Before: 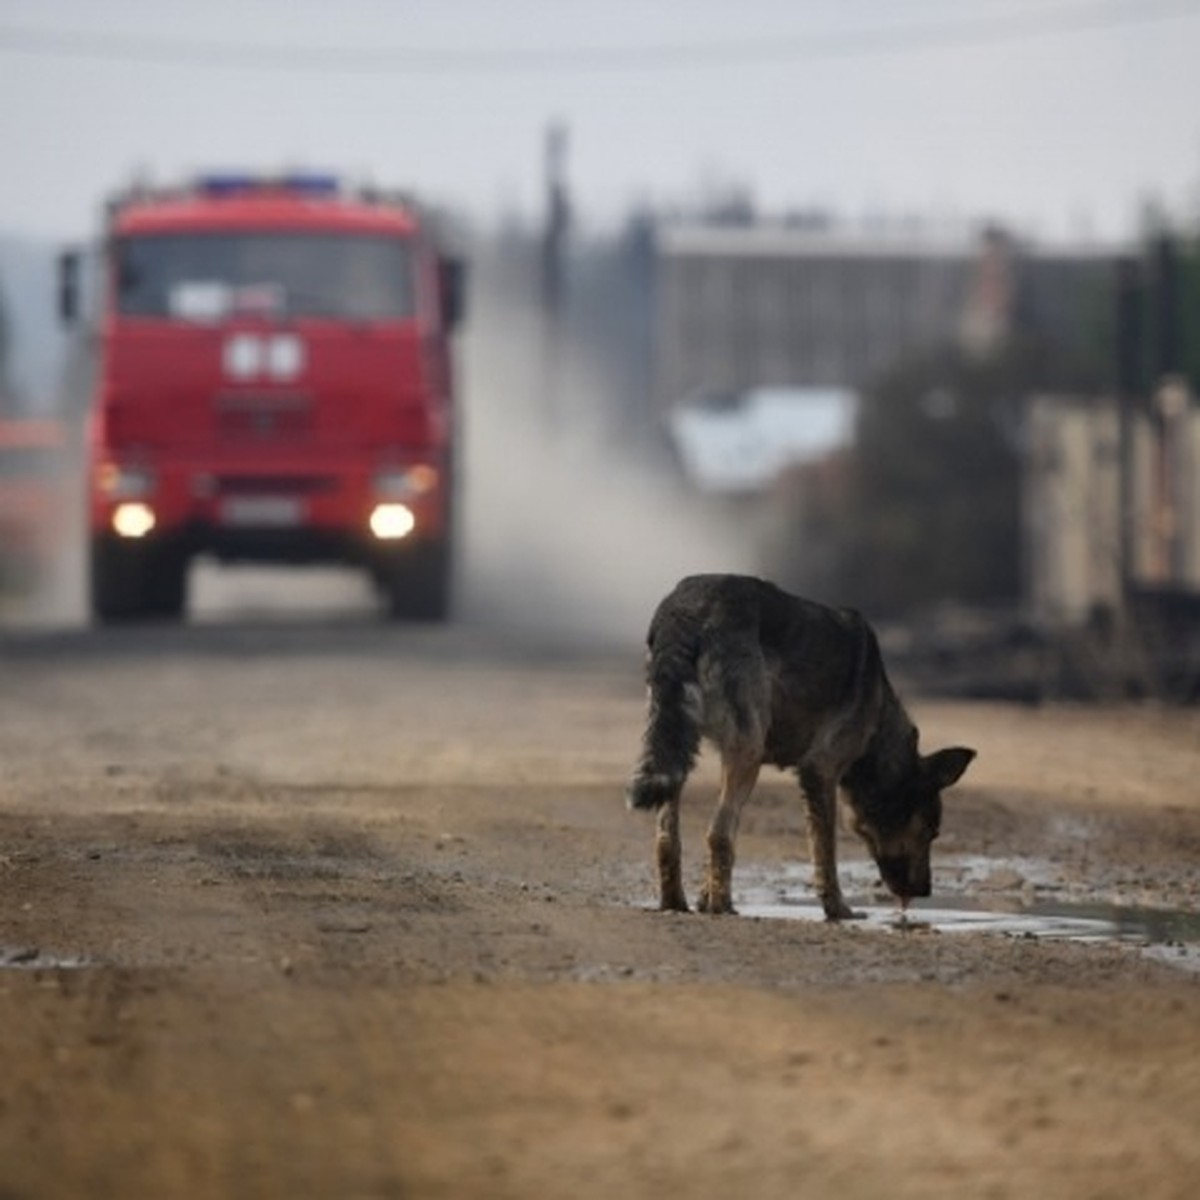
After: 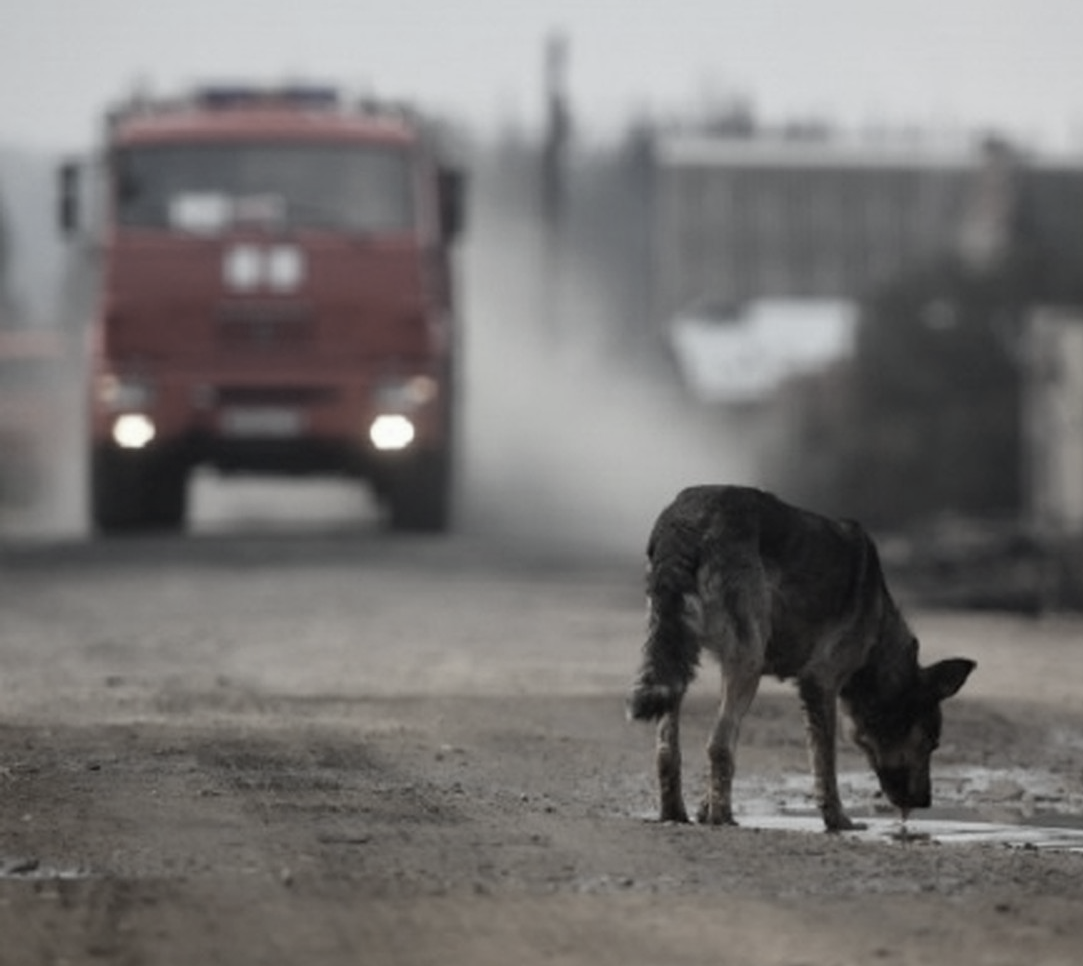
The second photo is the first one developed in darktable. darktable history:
color correction: saturation 0.3
crop: top 7.49%, right 9.717%, bottom 11.943%
white balance: red 0.978, blue 0.999
